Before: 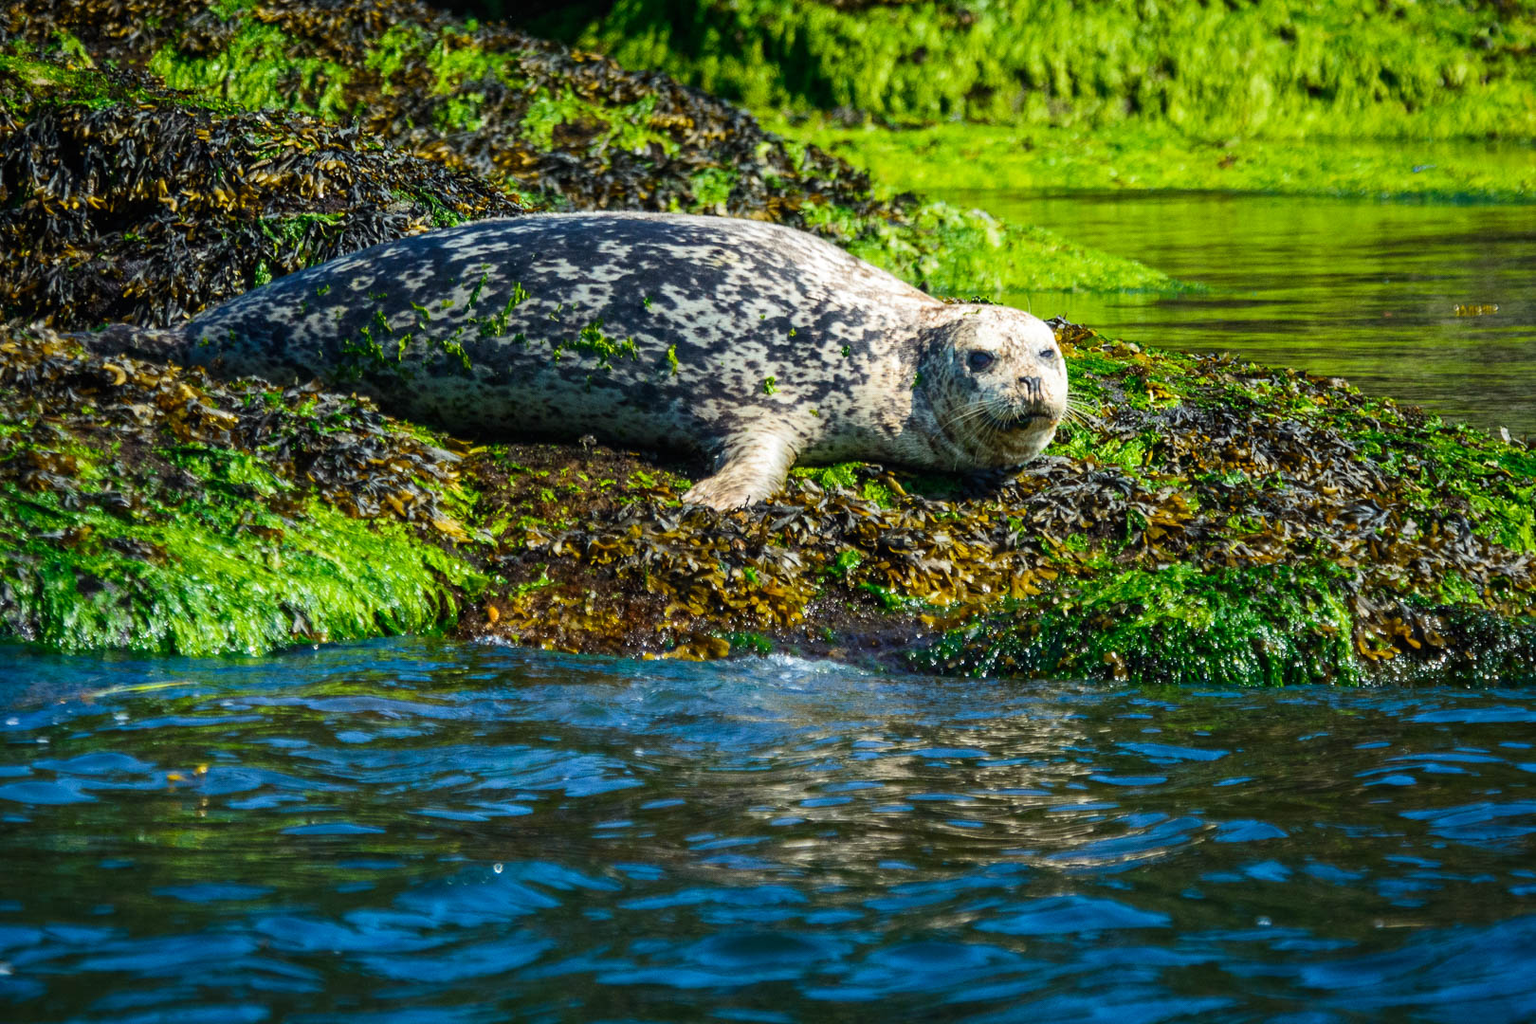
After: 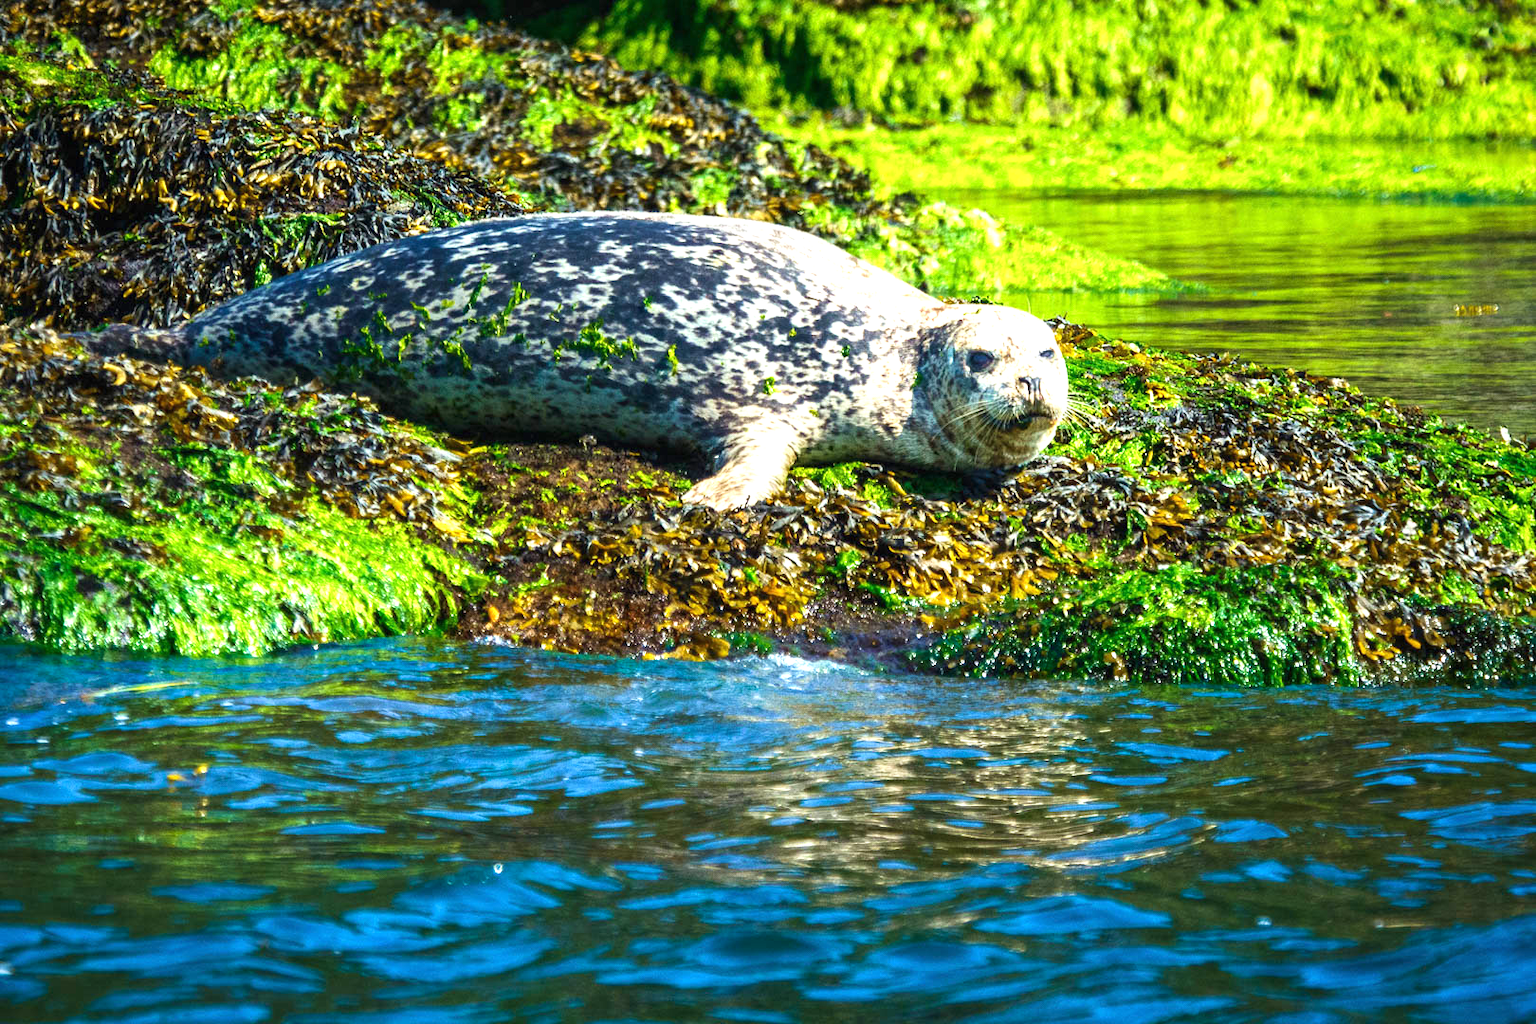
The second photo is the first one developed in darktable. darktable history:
exposure: black level correction 0, exposure 1.023 EV, compensate highlight preservation false
velvia: on, module defaults
